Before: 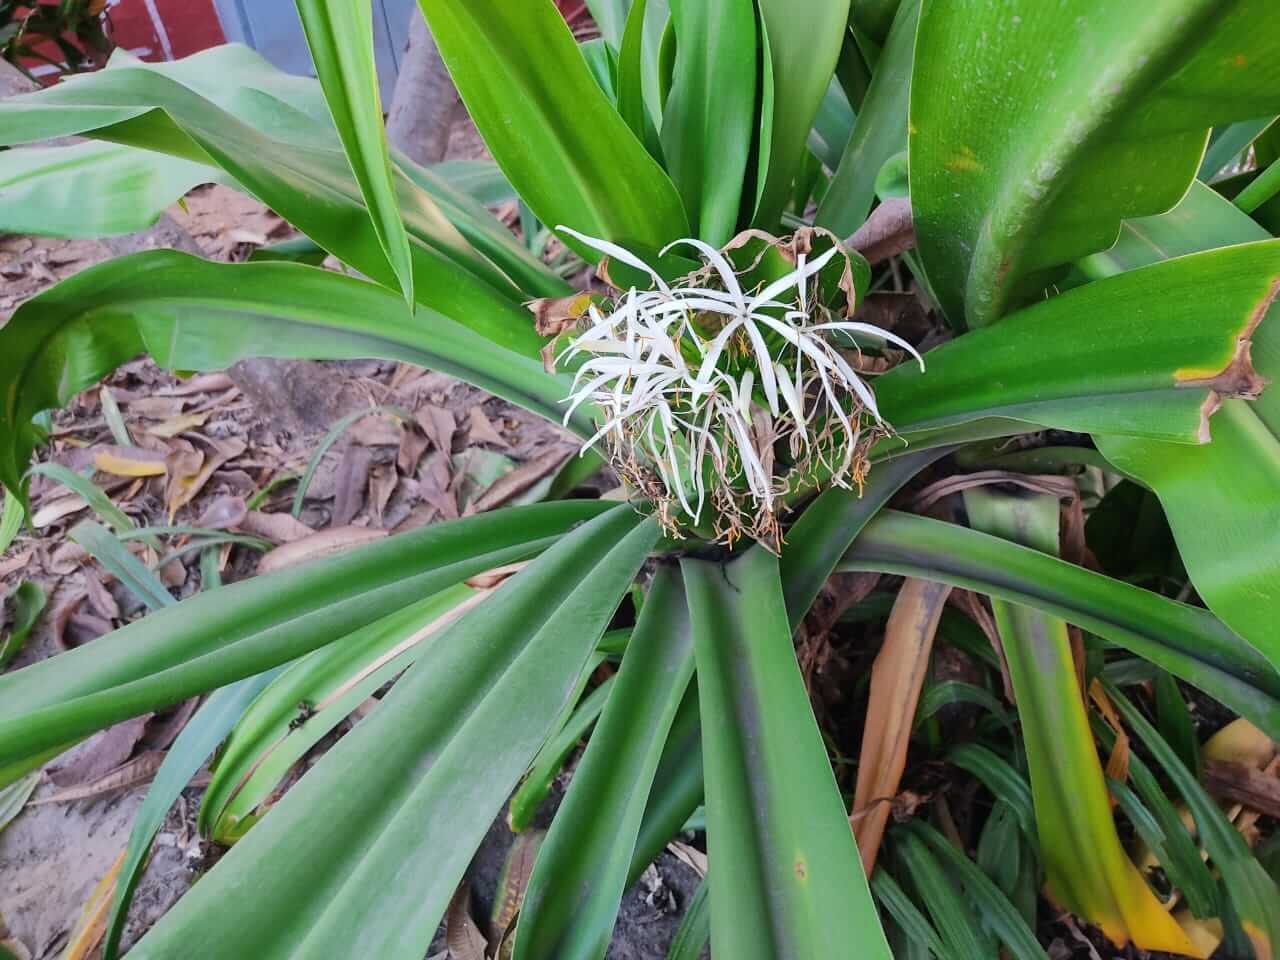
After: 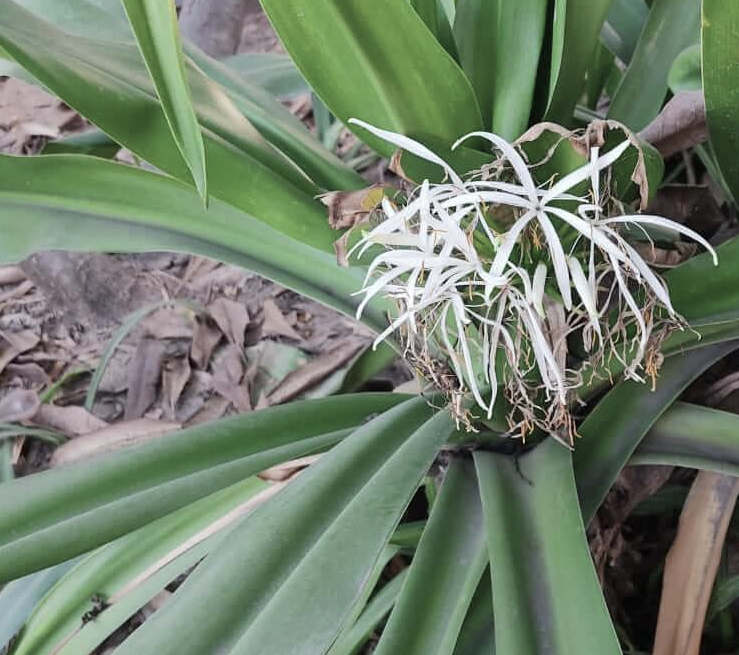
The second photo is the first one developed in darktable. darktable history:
crop: left 16.202%, top 11.208%, right 26.045%, bottom 20.557%
color correction: saturation 0.57
